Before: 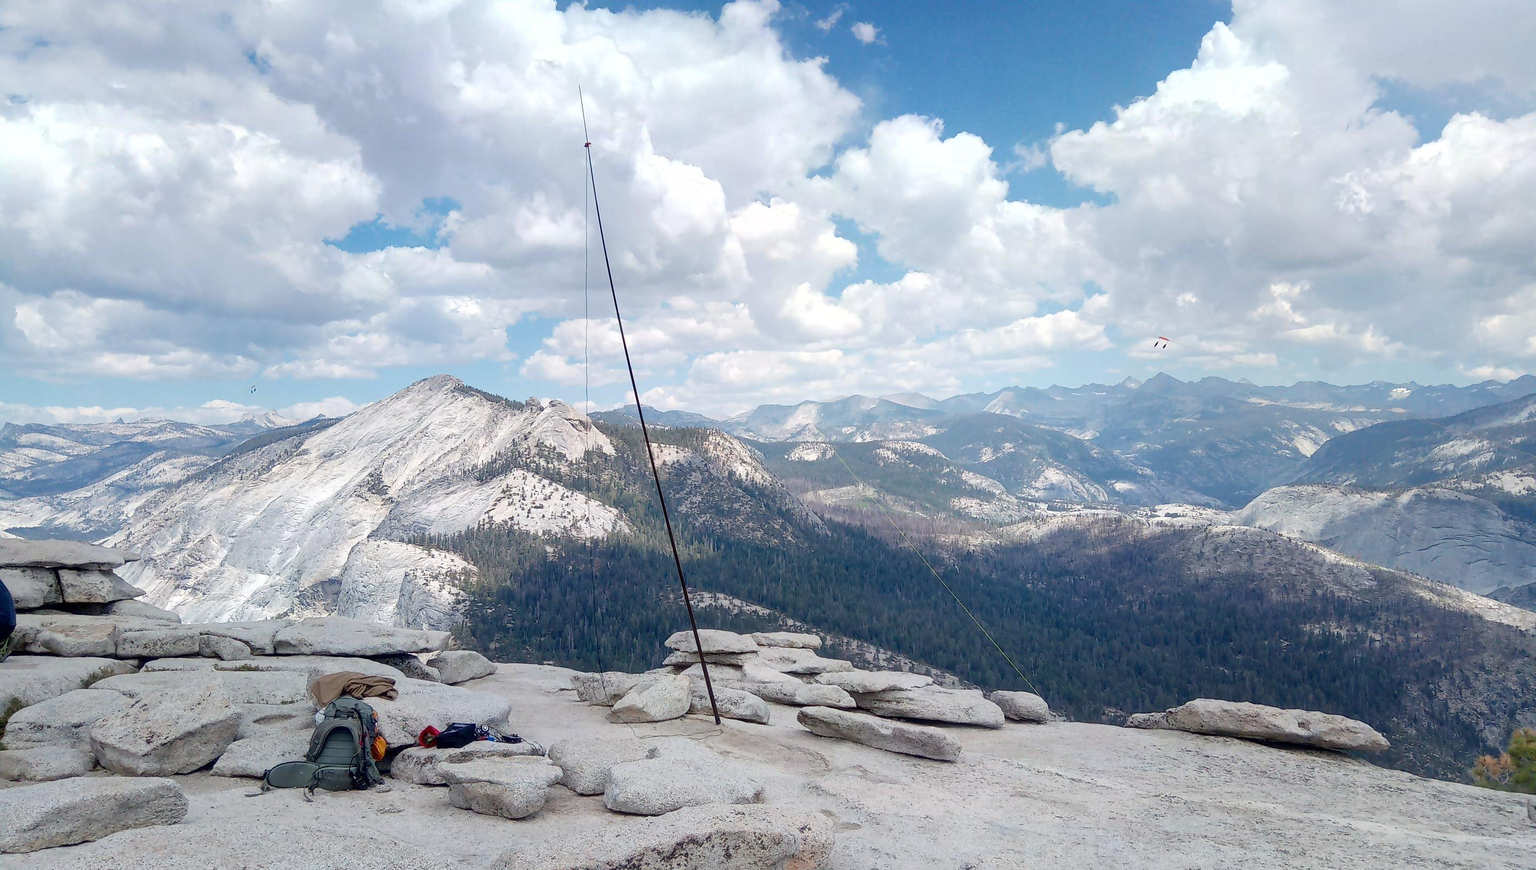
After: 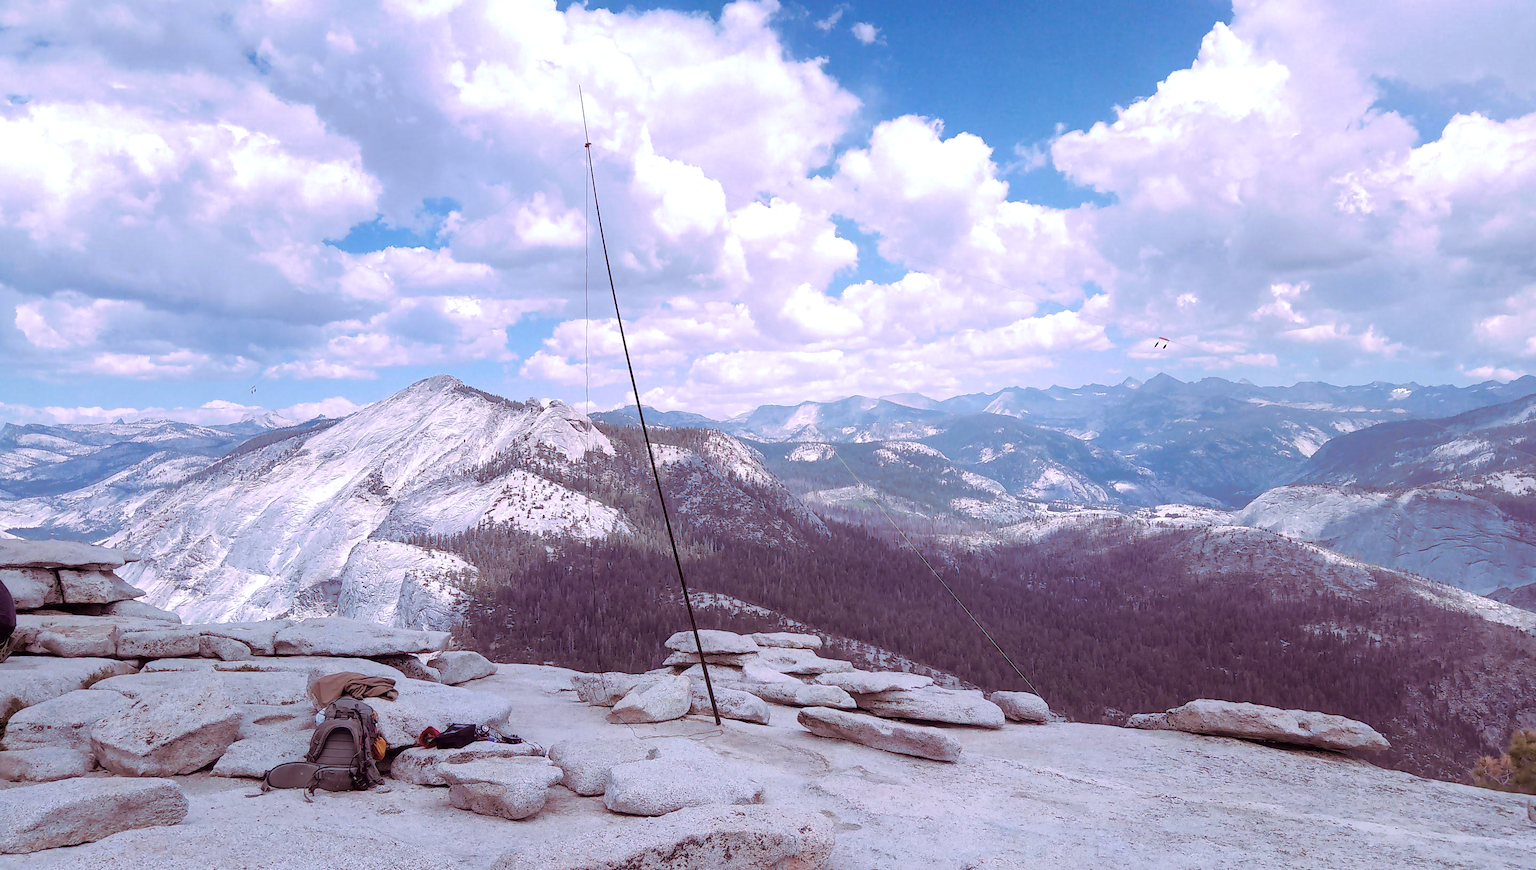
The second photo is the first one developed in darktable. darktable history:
split-toning: highlights › hue 298.8°, highlights › saturation 0.73, compress 41.76%
color calibration: illuminant custom, x 0.363, y 0.385, temperature 4528.03 K
